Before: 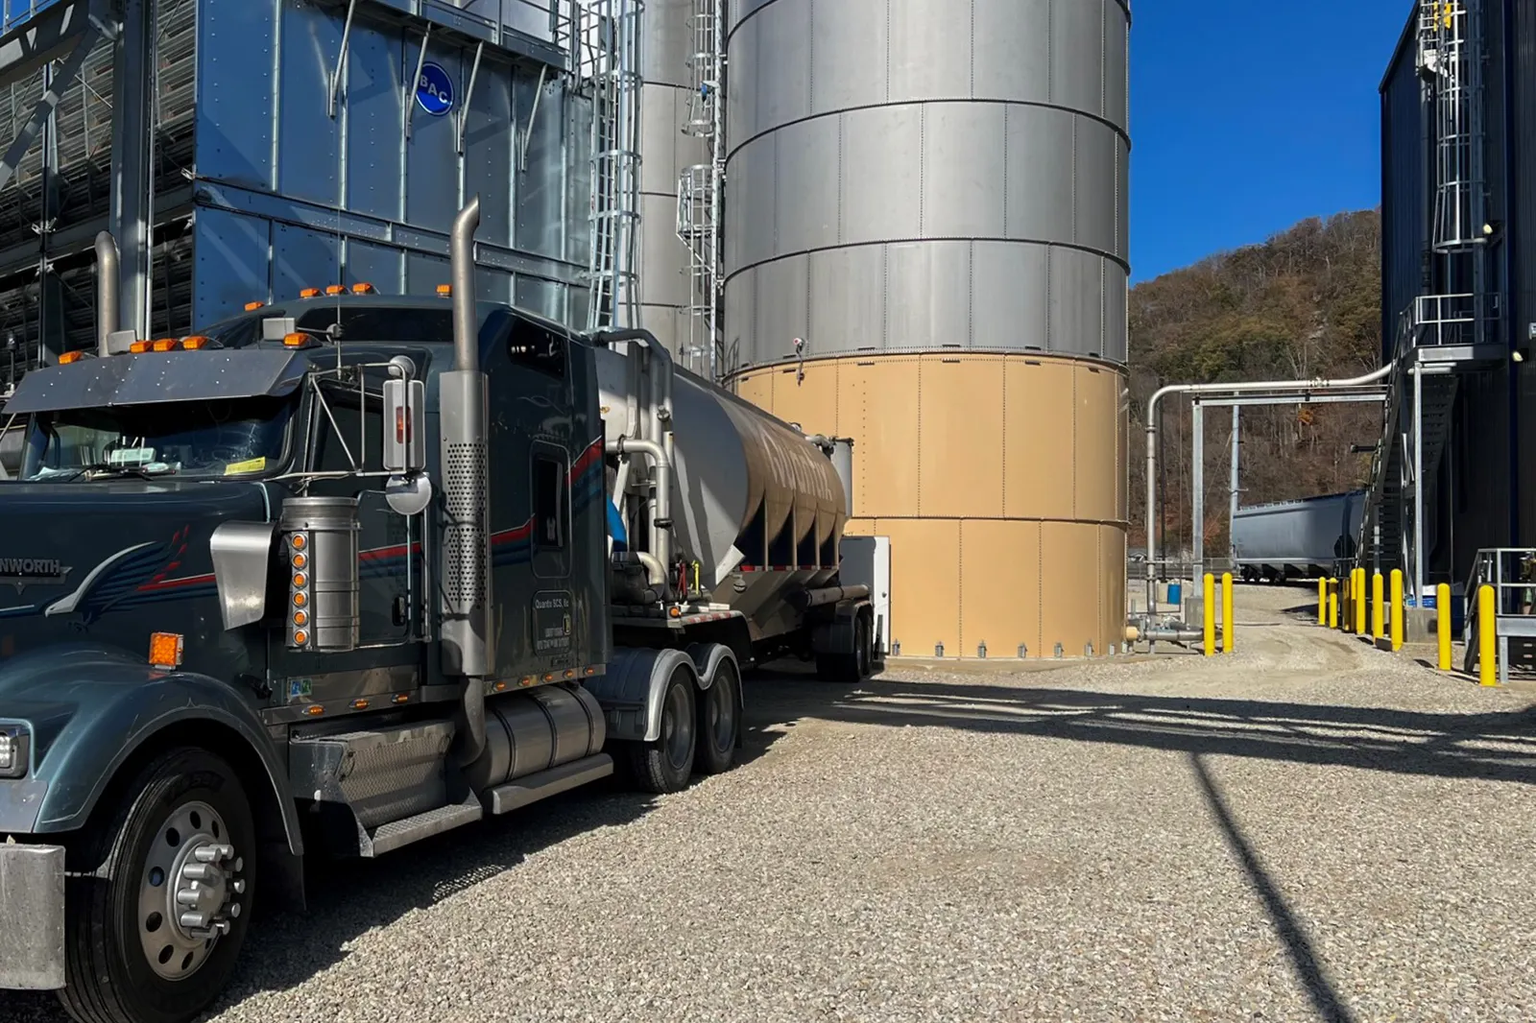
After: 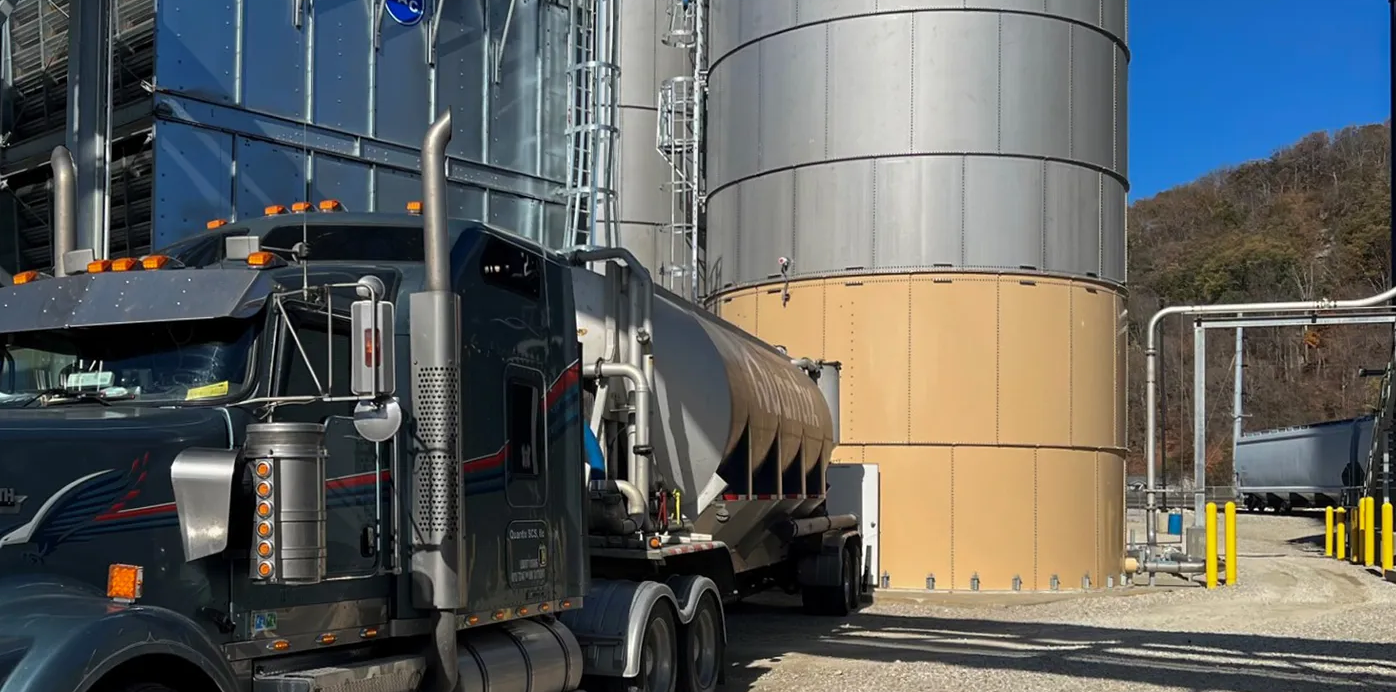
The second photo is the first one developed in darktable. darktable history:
crop: left 3.047%, top 8.994%, right 9.652%, bottom 26.072%
levels: white 99.96%, levels [0, 0.492, 0.984]
